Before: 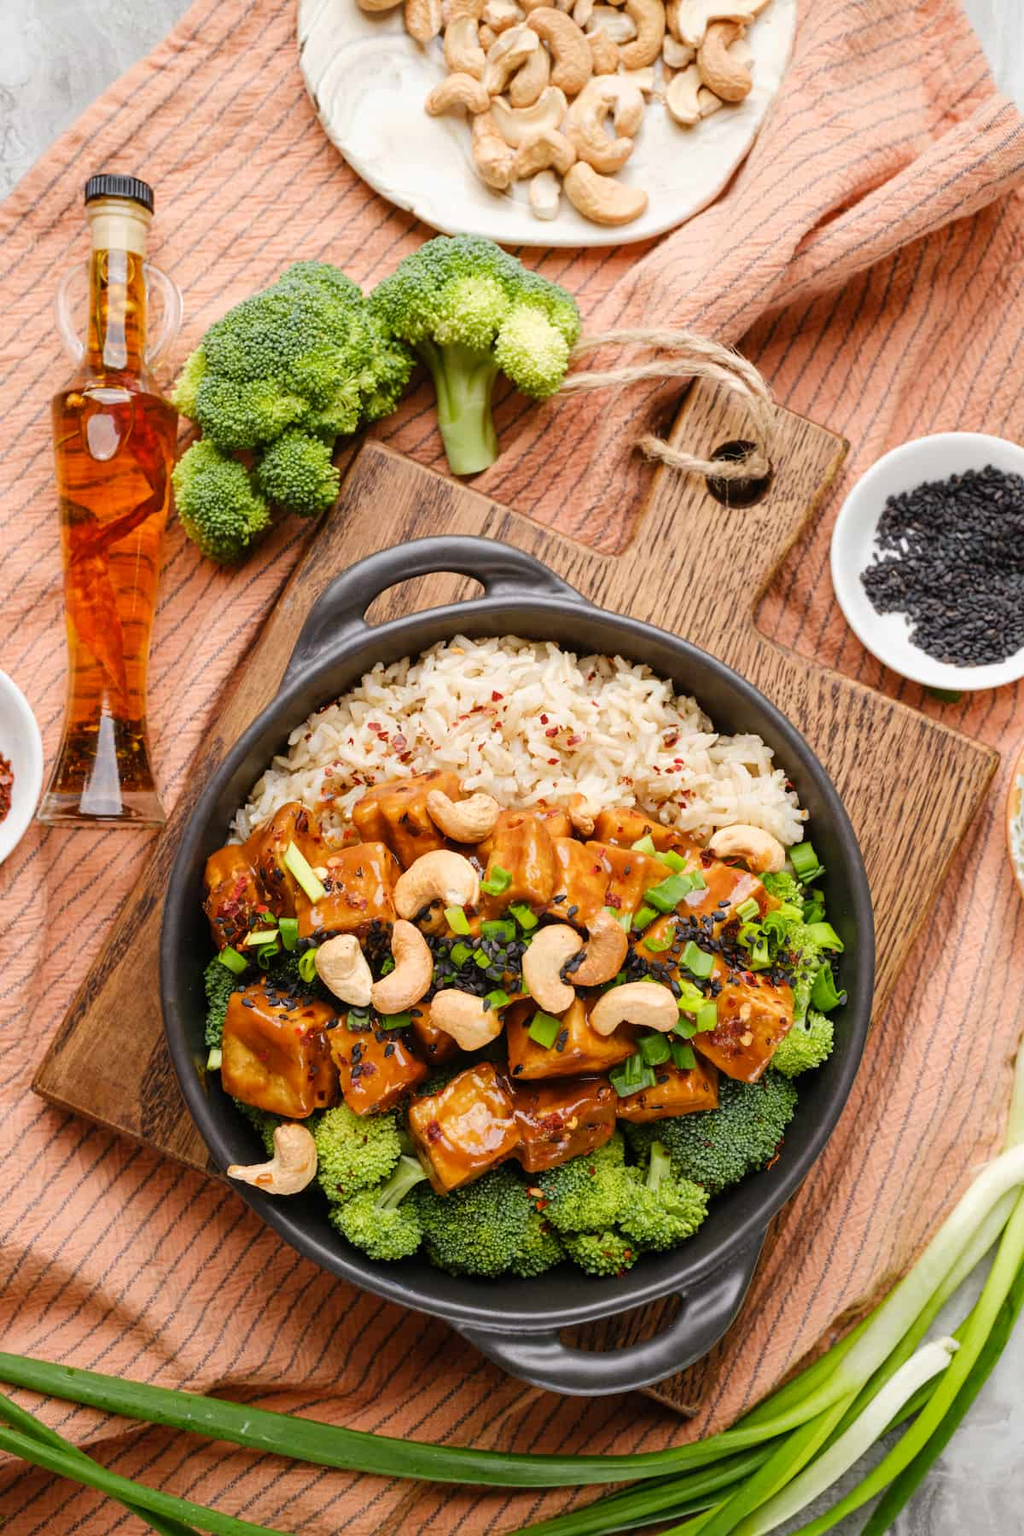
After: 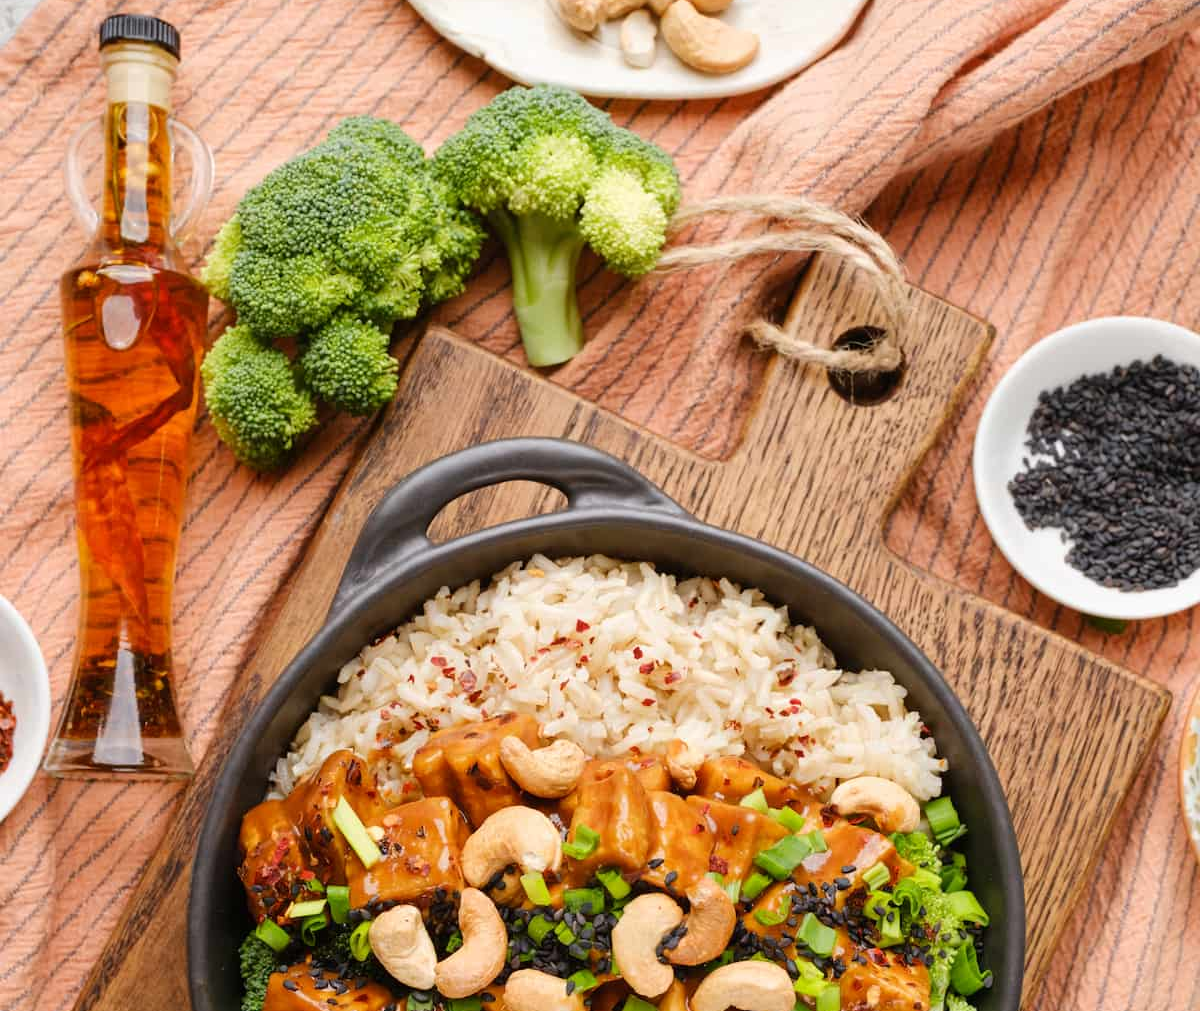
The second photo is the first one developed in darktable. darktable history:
crop and rotate: top 10.573%, bottom 33.228%
